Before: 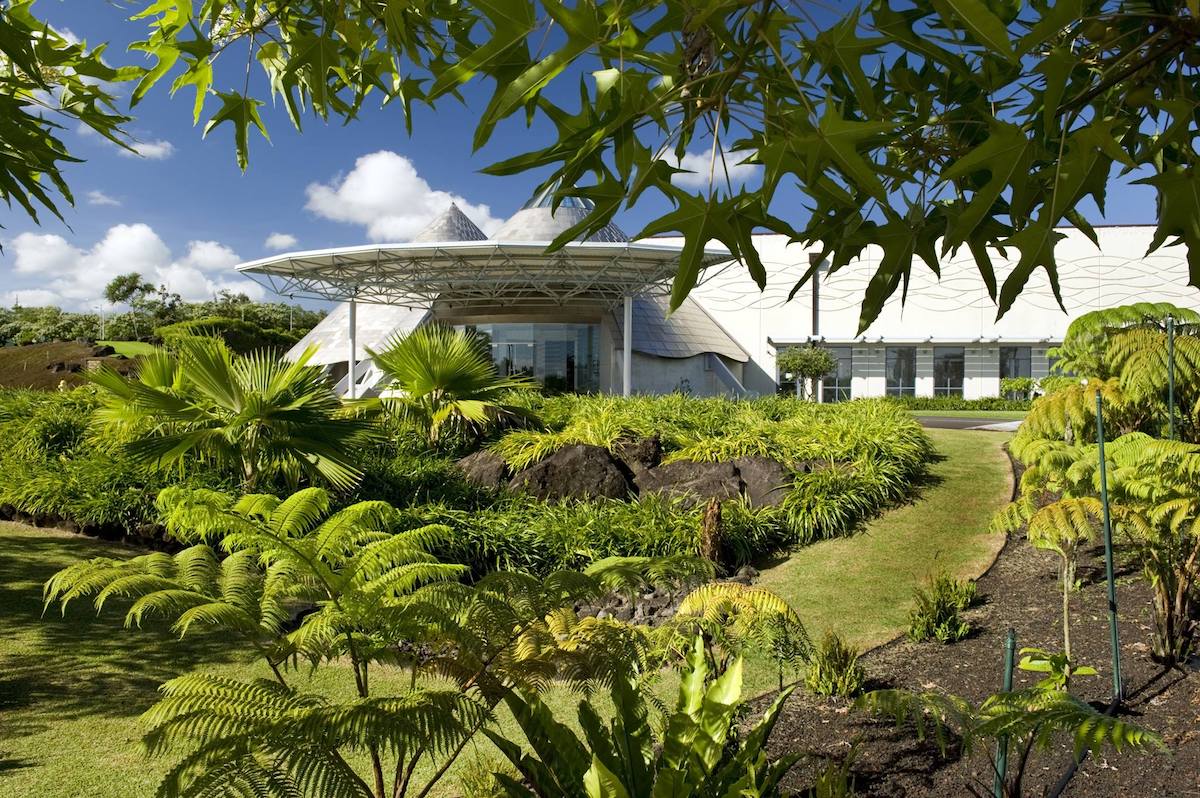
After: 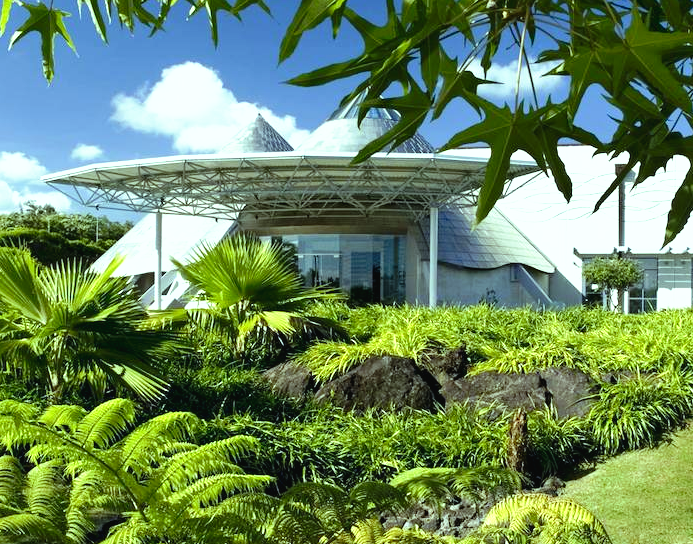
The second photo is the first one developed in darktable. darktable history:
tone curve: curves: ch0 [(0, 0) (0.003, 0.025) (0.011, 0.025) (0.025, 0.029) (0.044, 0.035) (0.069, 0.053) (0.1, 0.083) (0.136, 0.118) (0.177, 0.163) (0.224, 0.22) (0.277, 0.295) (0.335, 0.371) (0.399, 0.444) (0.468, 0.524) (0.543, 0.618) (0.623, 0.702) (0.709, 0.79) (0.801, 0.89) (0.898, 0.973) (1, 1)], preserve colors none
color balance: mode lift, gamma, gain (sRGB), lift [0.997, 0.979, 1.021, 1.011], gamma [1, 1.084, 0.916, 0.998], gain [1, 0.87, 1.13, 1.101], contrast 4.55%, contrast fulcrum 38.24%, output saturation 104.09%
crop: left 16.202%, top 11.208%, right 26.045%, bottom 20.557%
